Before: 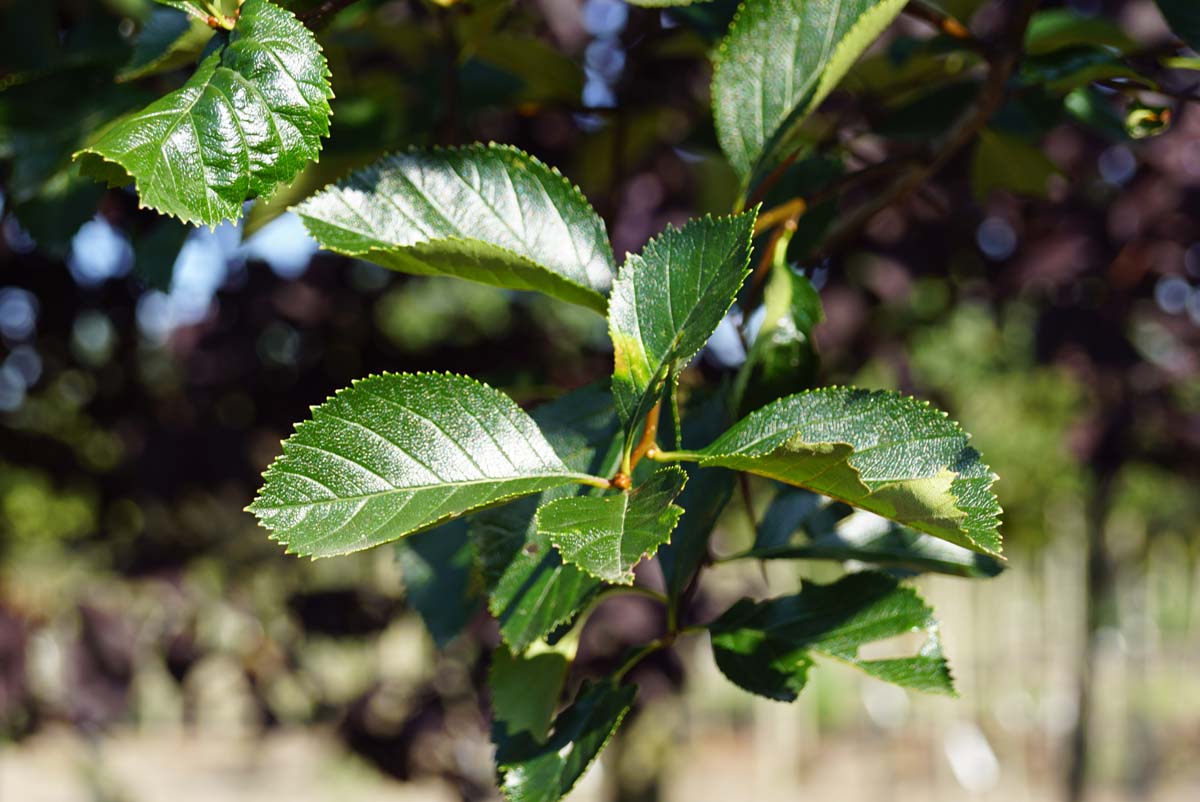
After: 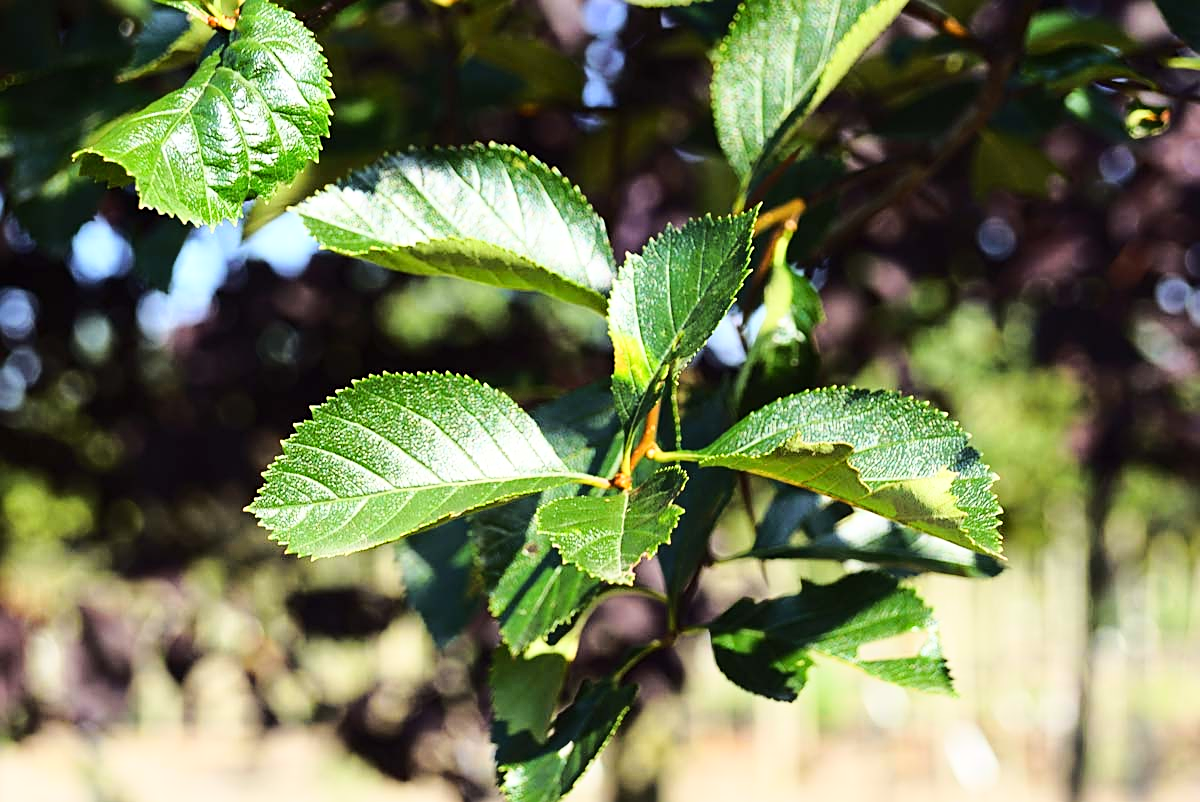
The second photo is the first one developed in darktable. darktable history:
base curve: curves: ch0 [(0, 0) (0.032, 0.037) (0.105, 0.228) (0.435, 0.76) (0.856, 0.983) (1, 1)]
sharpen: on, module defaults
